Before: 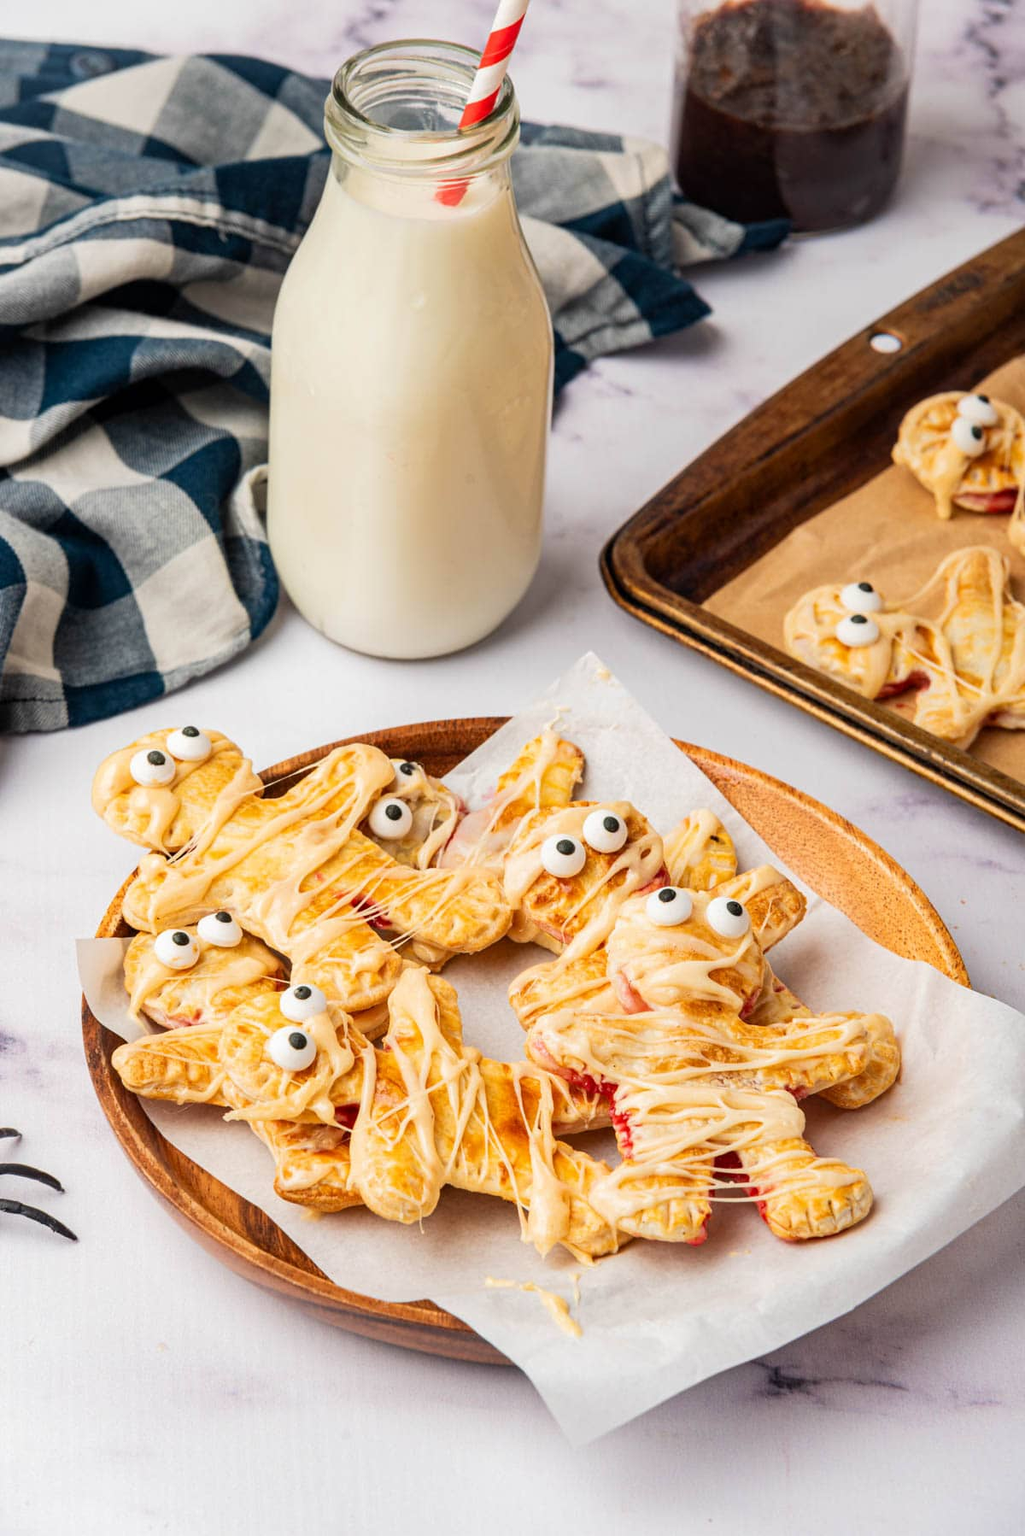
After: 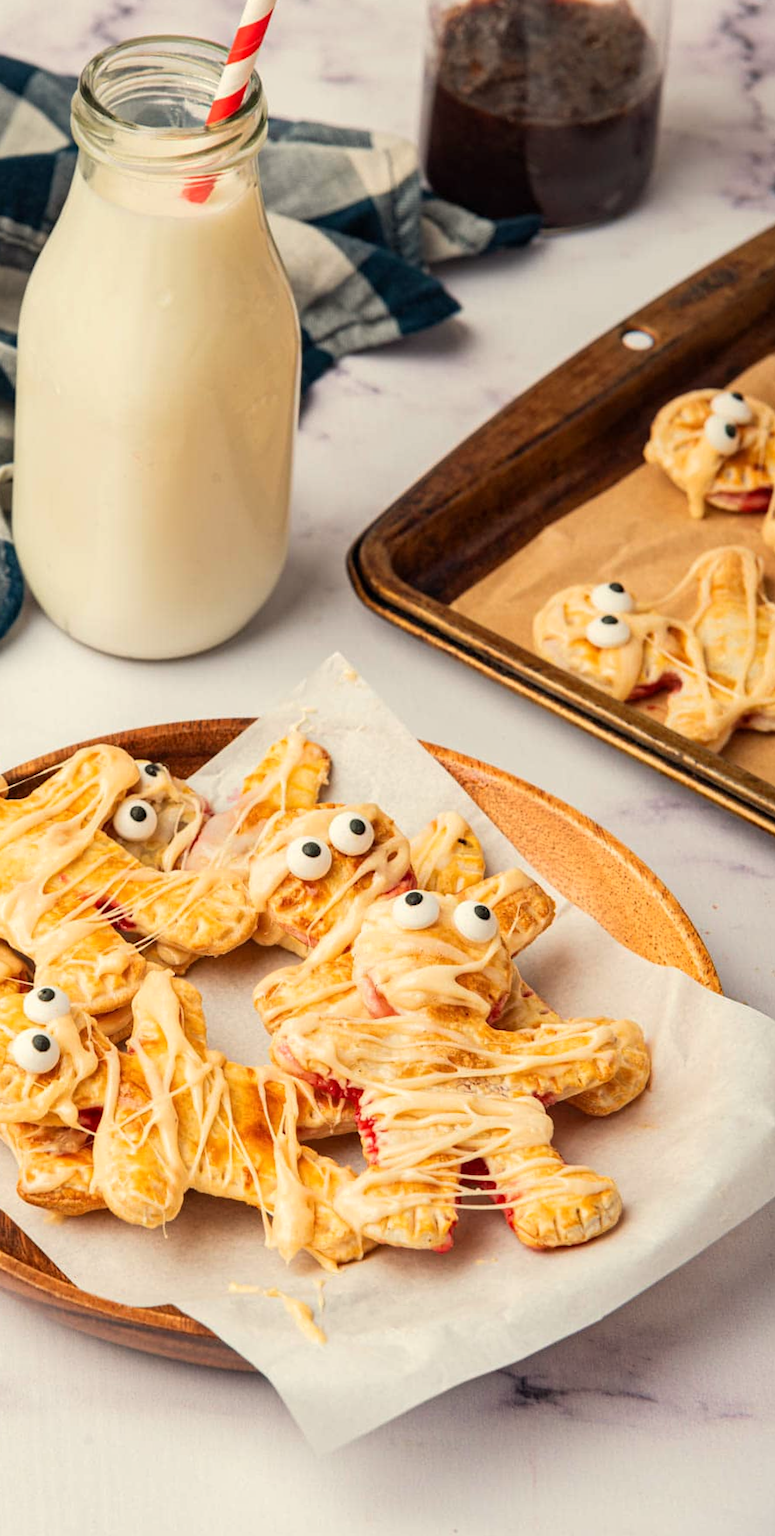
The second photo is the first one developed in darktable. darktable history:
white balance: red 1.029, blue 0.92
crop and rotate: left 24.6%
tone equalizer: on, module defaults
rotate and perspective: rotation 0.192°, lens shift (horizontal) -0.015, crop left 0.005, crop right 0.996, crop top 0.006, crop bottom 0.99
